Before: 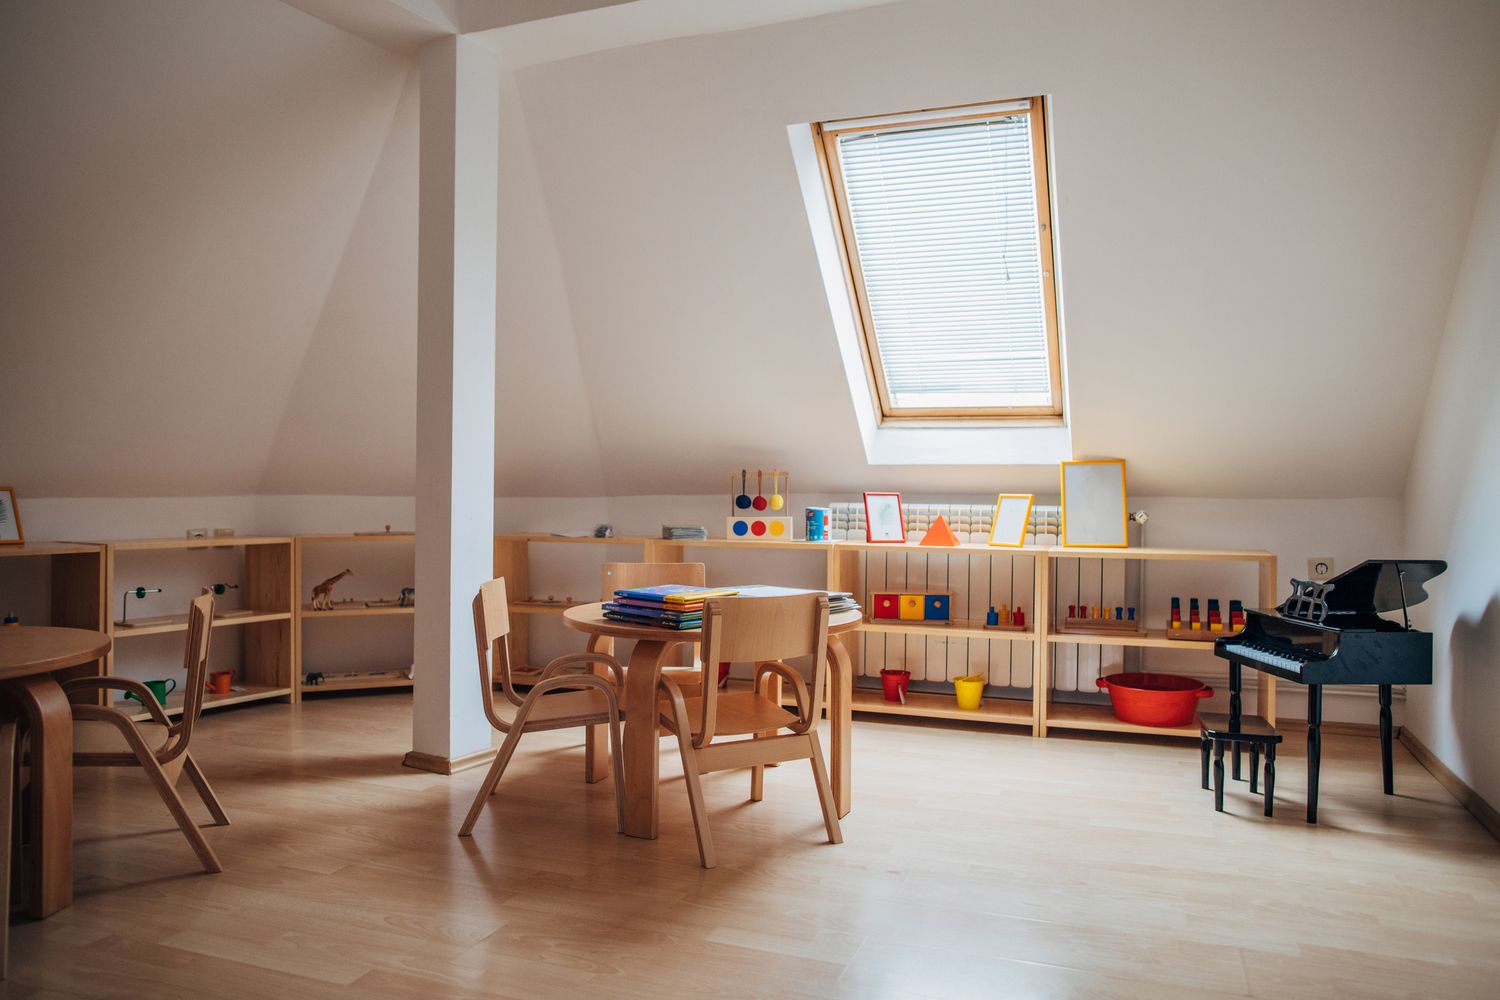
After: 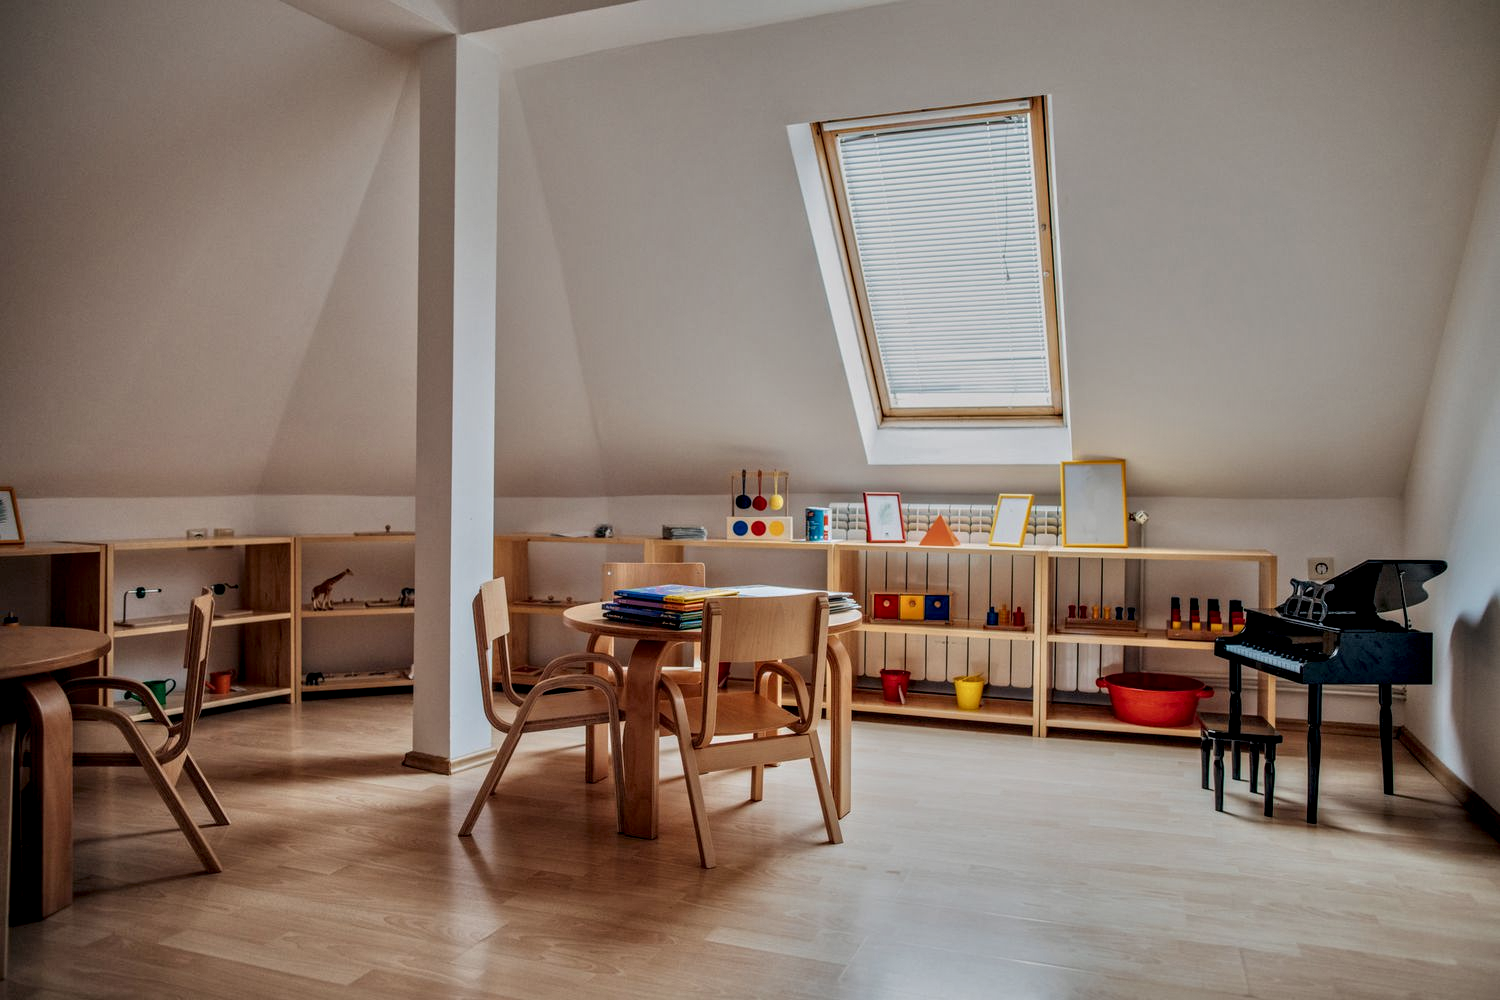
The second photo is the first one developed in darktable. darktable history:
tone equalizer: -8 EV -0.002 EV, -7 EV 0.005 EV, -6 EV -0.008 EV, -5 EV 0.007 EV, -4 EV -0.042 EV, -3 EV -0.233 EV, -2 EV -0.662 EV, -1 EV -0.983 EV, +0 EV -0.969 EV, smoothing diameter 2%, edges refinement/feathering 20, mask exposure compensation -1.57 EV, filter diffusion 5
local contrast: highlights 65%, shadows 54%, detail 169%, midtone range 0.514
